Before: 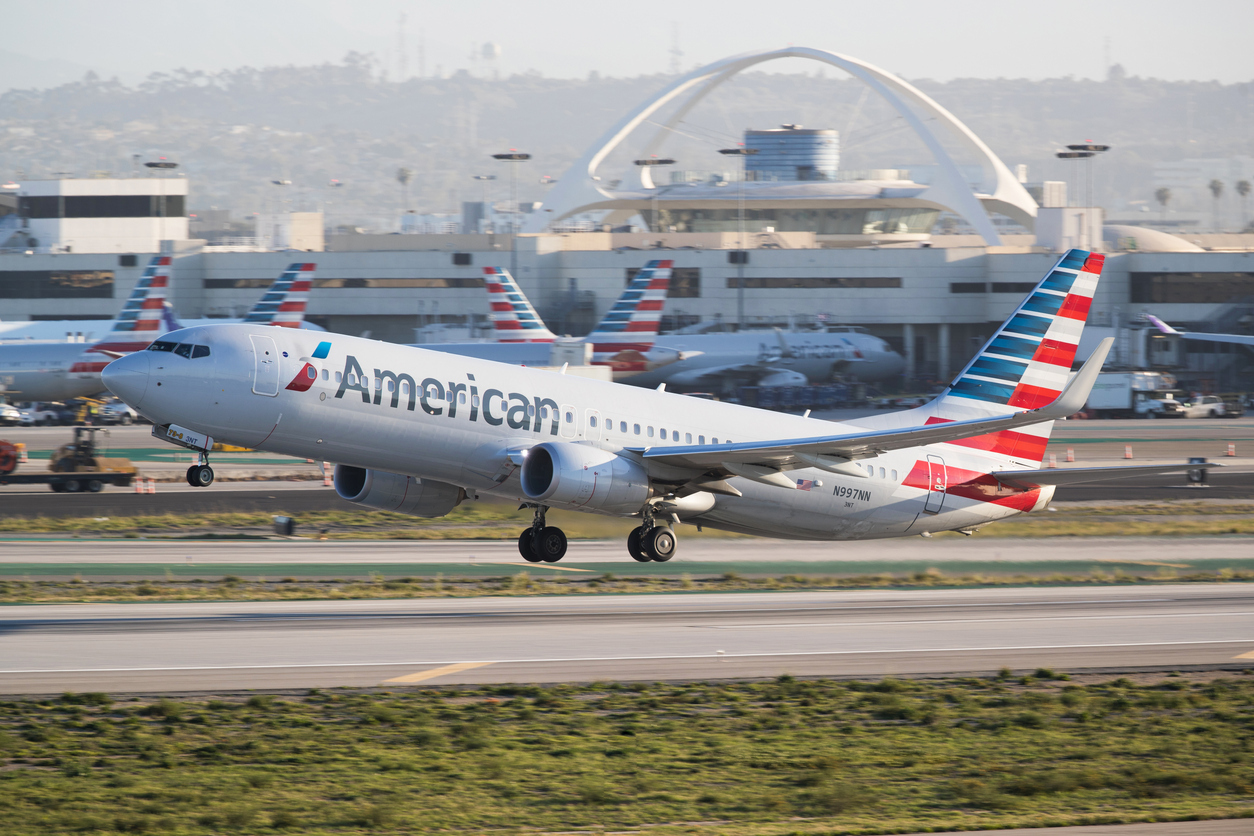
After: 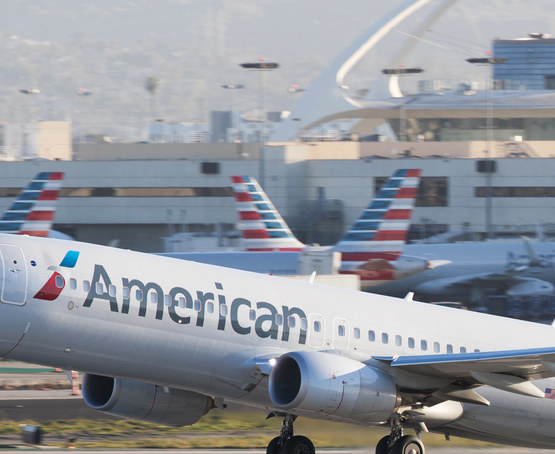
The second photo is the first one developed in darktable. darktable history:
crop: left 20.133%, top 10.897%, right 35.583%, bottom 34.78%
